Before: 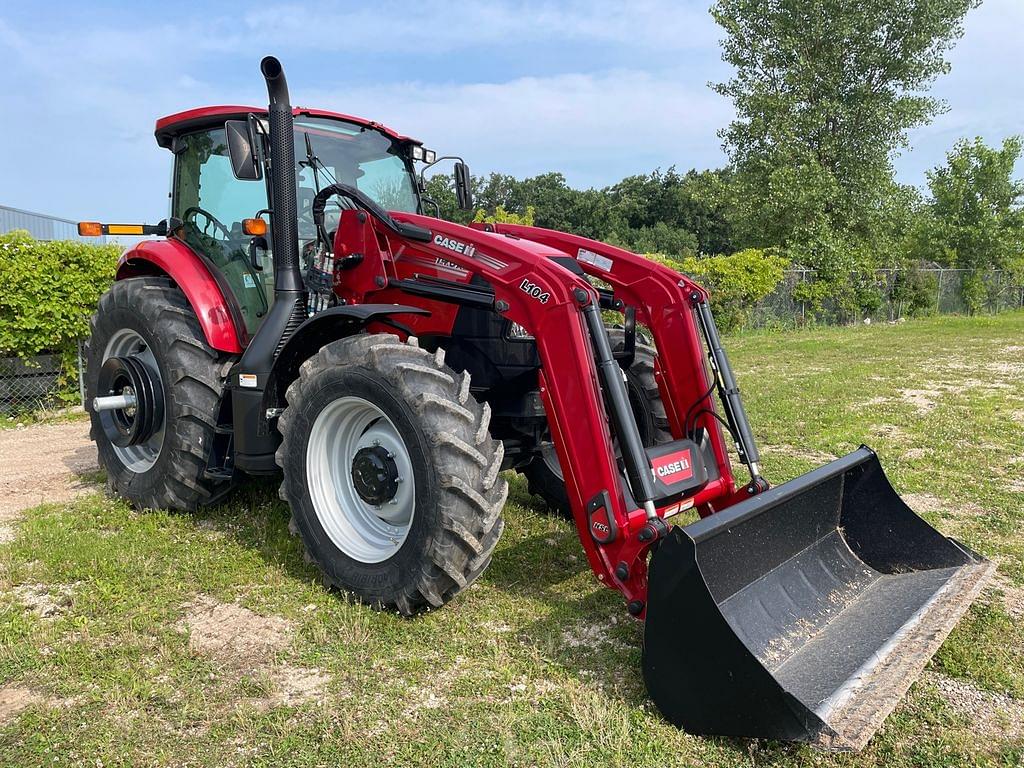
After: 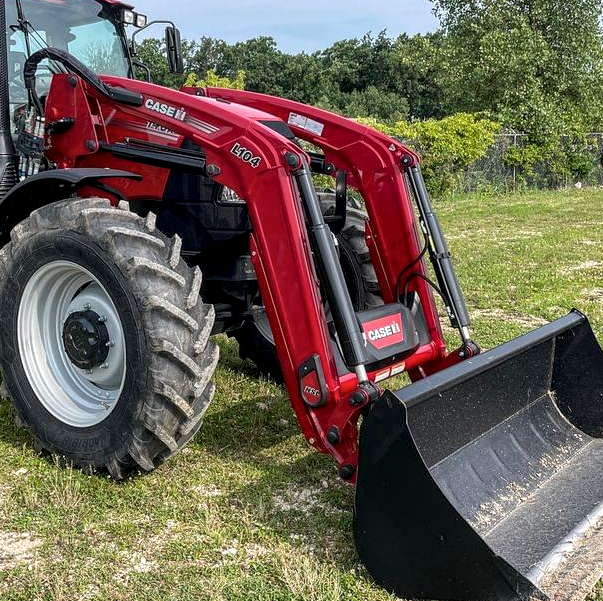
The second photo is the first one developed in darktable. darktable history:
local contrast: highlights 61%, detail 143%, midtone range 0.426
crop and rotate: left 28.311%, top 17.755%, right 12.763%, bottom 3.88%
